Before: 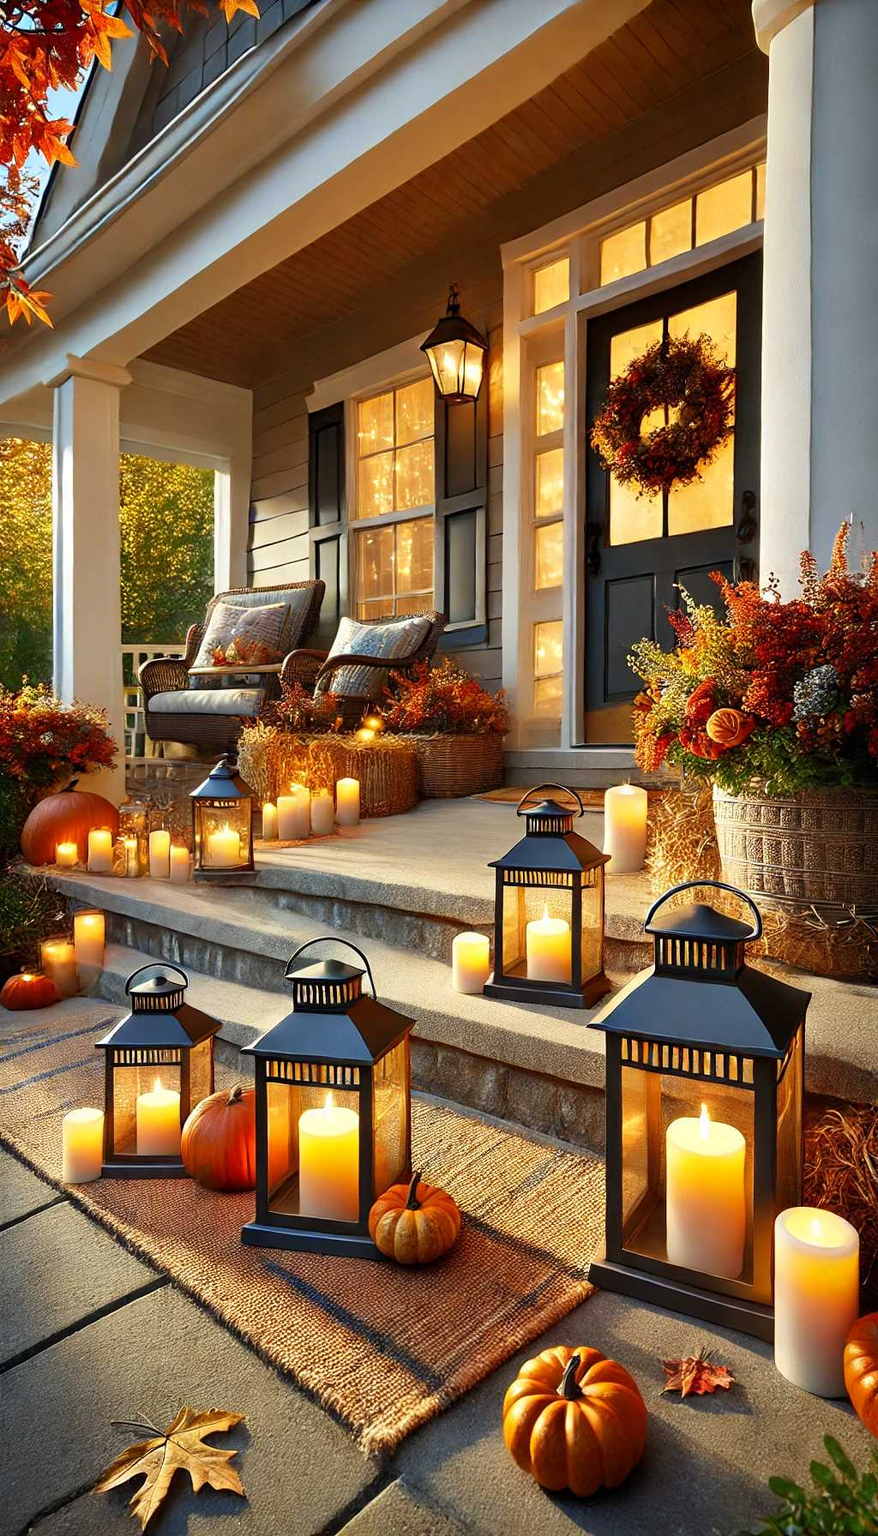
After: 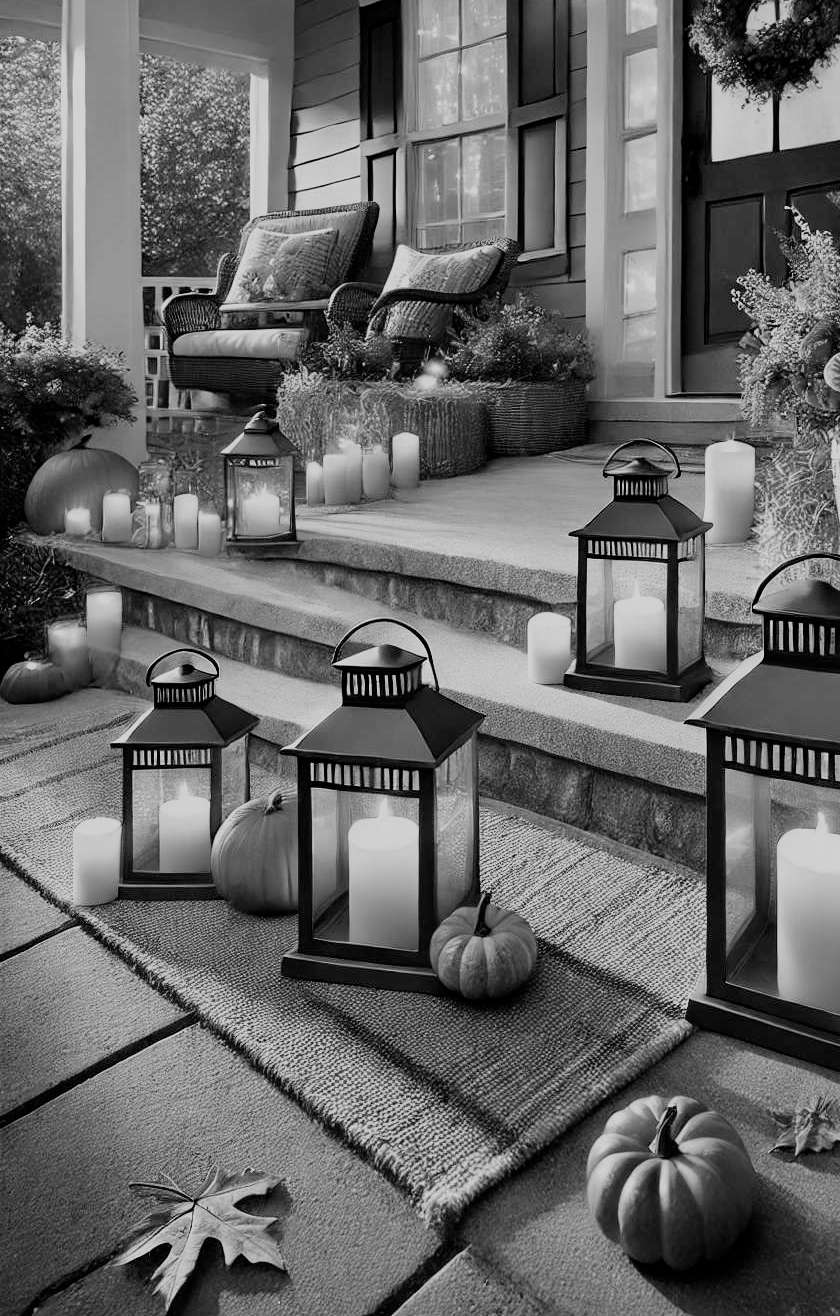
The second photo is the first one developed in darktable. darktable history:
monochrome: on, module defaults
filmic rgb: black relative exposure -7.65 EV, white relative exposure 4.56 EV, hardness 3.61
color balance rgb: perceptual saturation grading › global saturation 20%, perceptual saturation grading › highlights -25%, perceptual saturation grading › shadows 25%
crop: top 26.531%, right 17.959%
